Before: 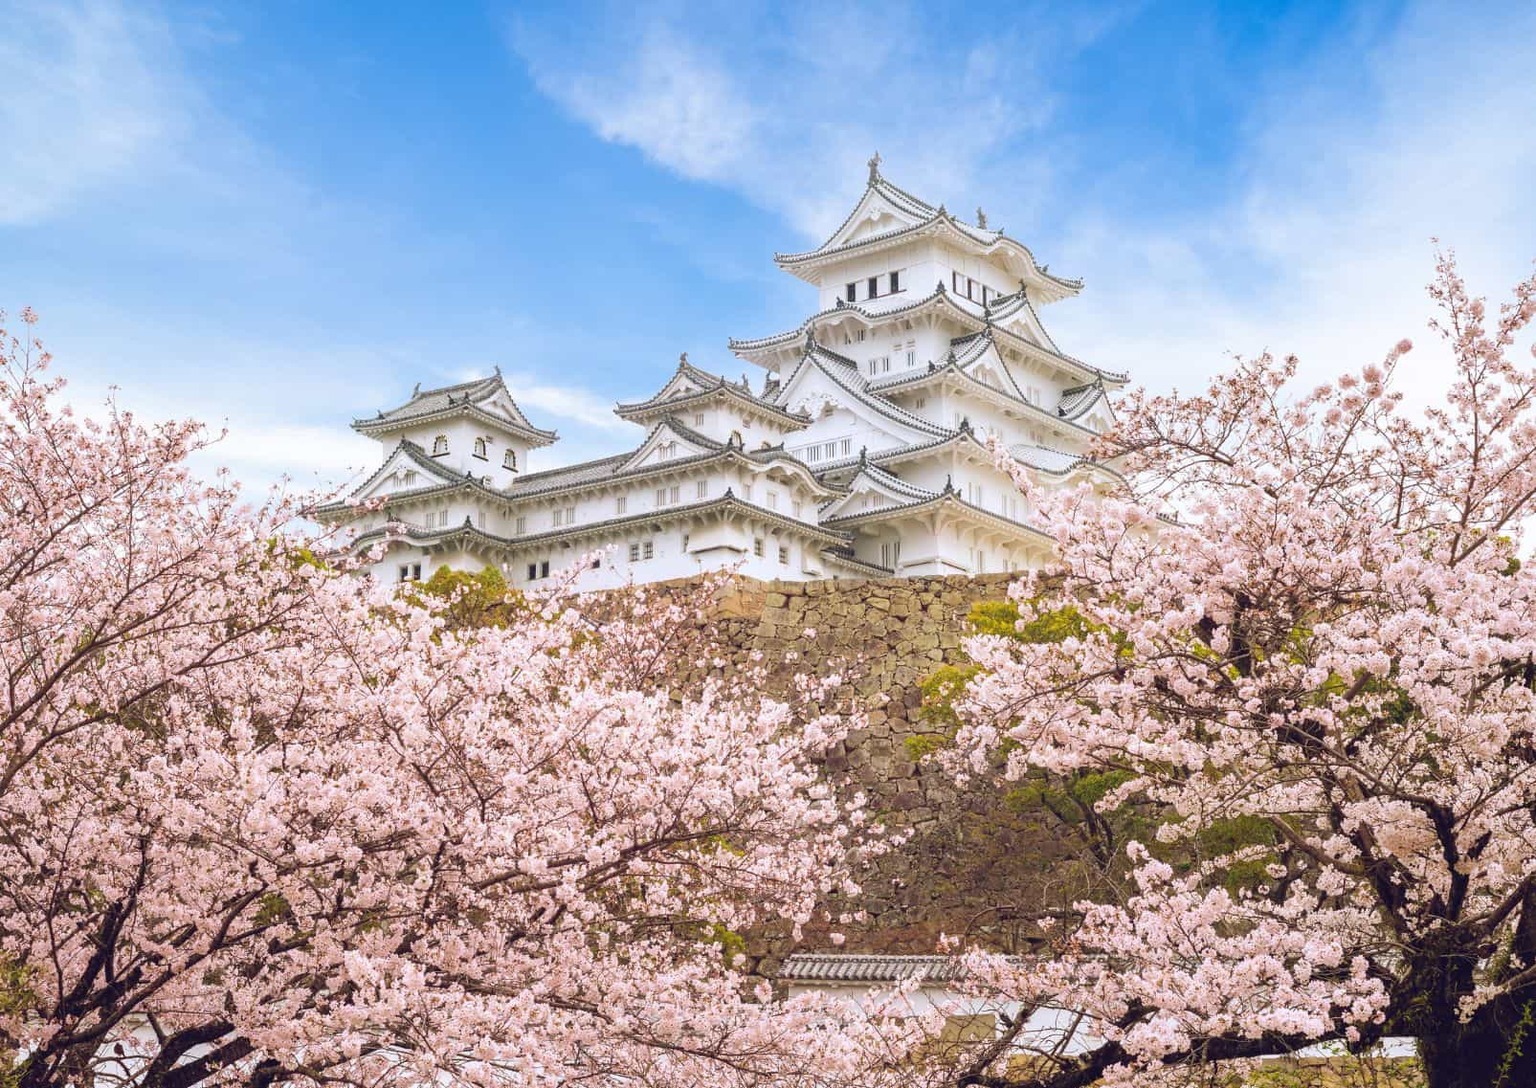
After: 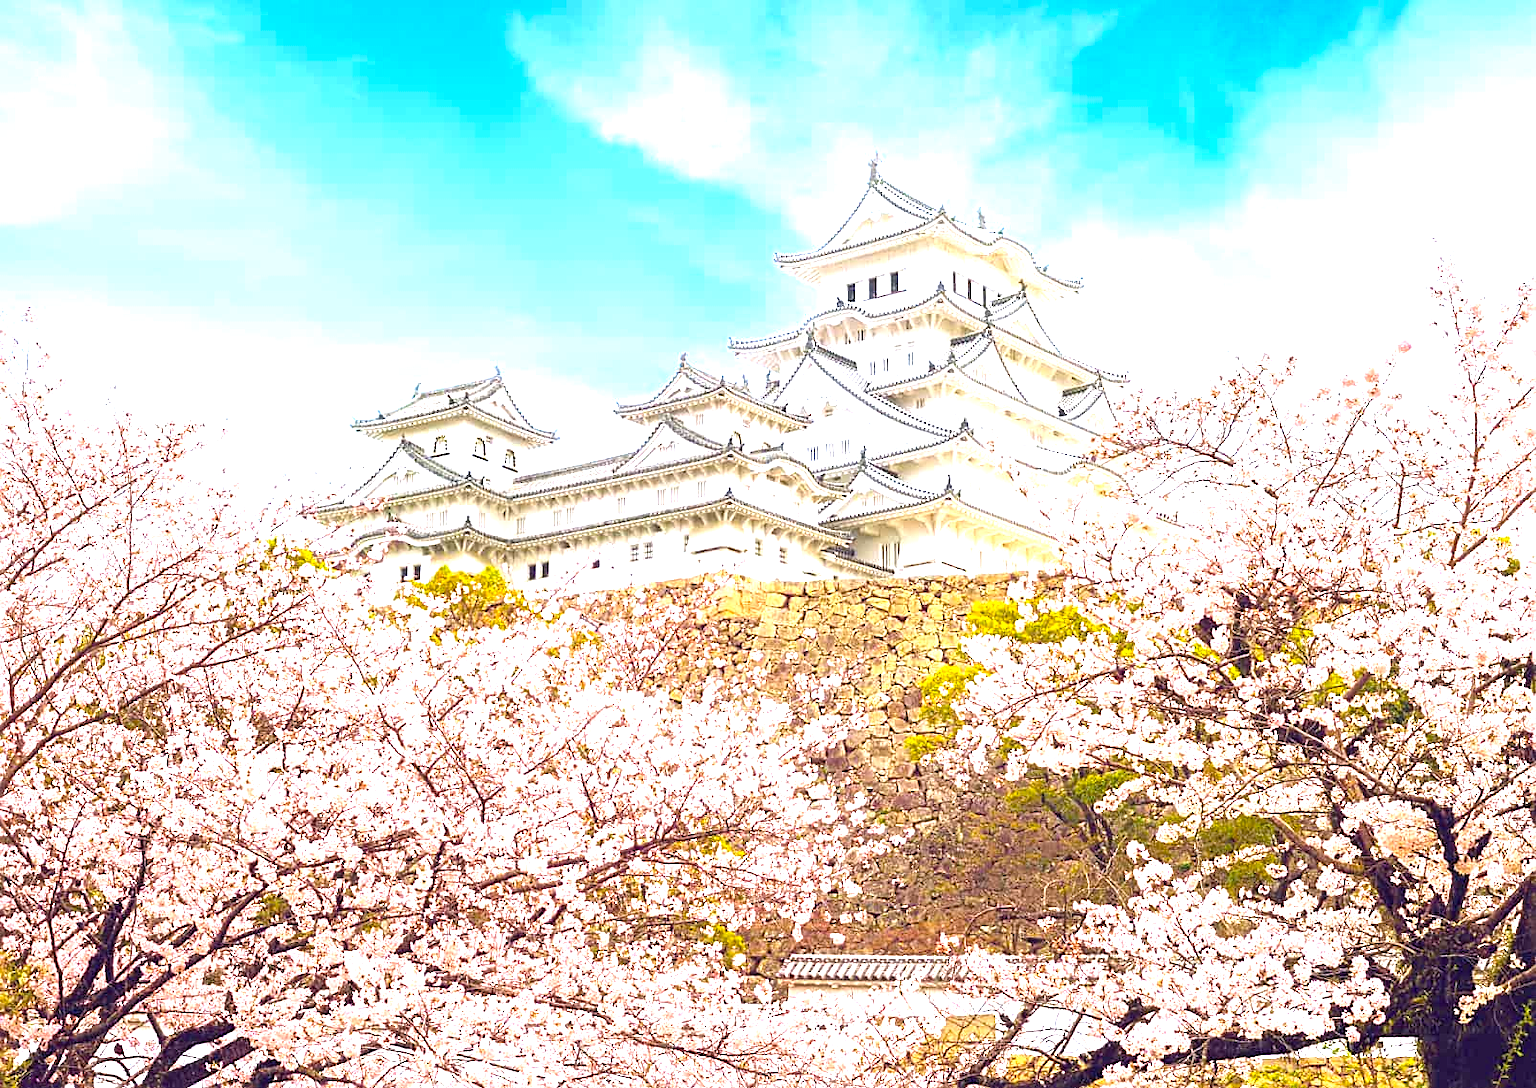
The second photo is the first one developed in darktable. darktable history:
exposure: black level correction 0.001, exposure 1.398 EV, compensate exposure bias true, compensate highlight preservation false
sharpen: on, module defaults
color balance rgb: perceptual saturation grading › global saturation 25%, global vibrance 20%
